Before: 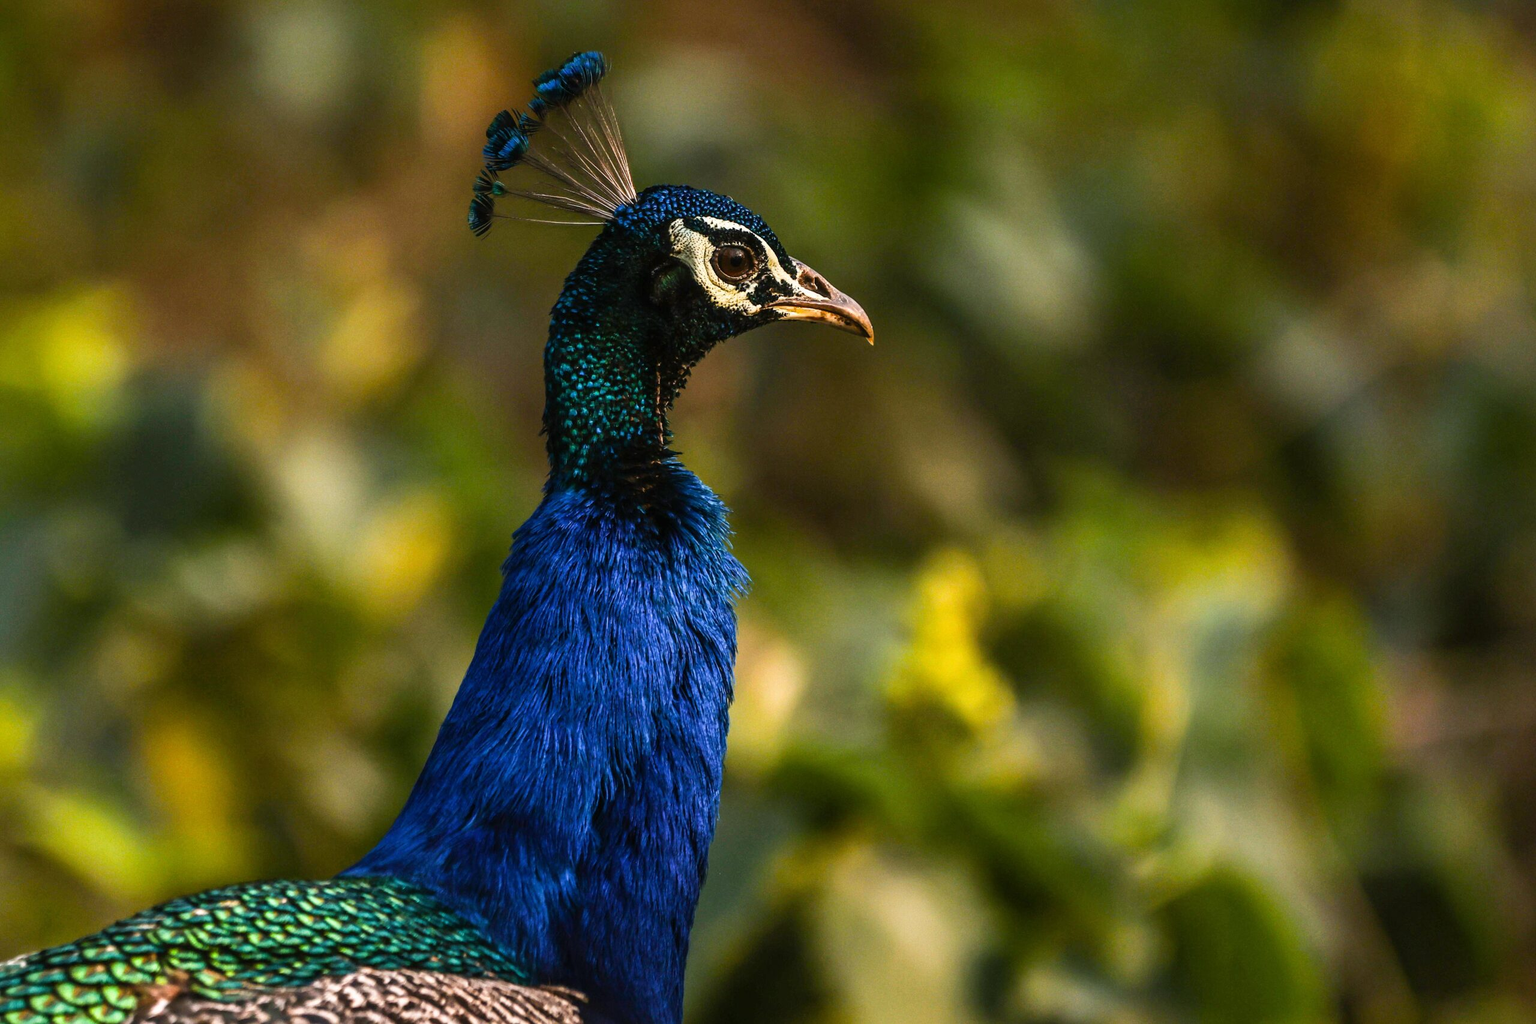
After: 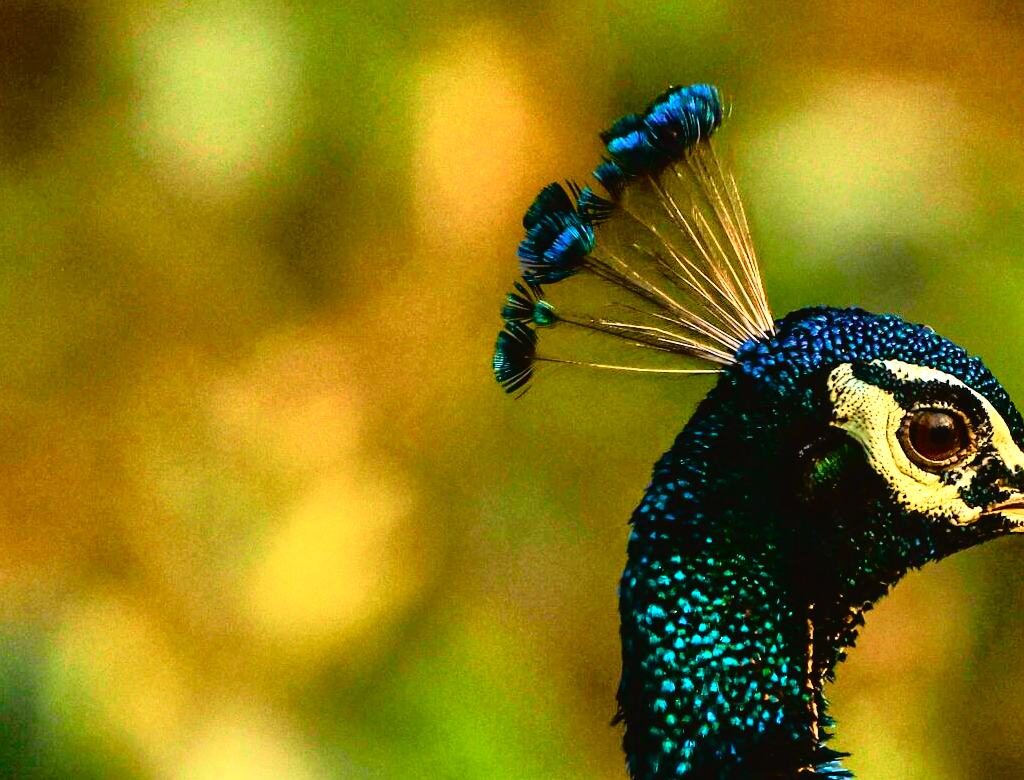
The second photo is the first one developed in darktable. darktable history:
color balance rgb: linear chroma grading › global chroma 8.732%, perceptual saturation grading › global saturation 9.732%, perceptual brilliance grading › global brilliance 15.529%, perceptual brilliance grading › shadows -34.66%, global vibrance 20%
crop and rotate: left 11.245%, top 0.068%, right 48.73%, bottom 54.21%
tone curve: curves: ch0 [(0, 0.022) (0.177, 0.086) (0.392, 0.438) (0.704, 0.844) (0.858, 0.938) (1, 0.981)]; ch1 [(0, 0) (0.402, 0.36) (0.476, 0.456) (0.498, 0.501) (0.518, 0.521) (0.58, 0.598) (0.619, 0.65) (0.692, 0.737) (1, 1)]; ch2 [(0, 0) (0.415, 0.438) (0.483, 0.499) (0.503, 0.507) (0.526, 0.537) (0.563, 0.624) (0.626, 0.714) (0.699, 0.753) (0.997, 0.858)], color space Lab, independent channels, preserve colors none
tone equalizer: -7 EV 0.151 EV, -6 EV 0.601 EV, -5 EV 1.12 EV, -4 EV 1.35 EV, -3 EV 1.15 EV, -2 EV 0.6 EV, -1 EV 0.157 EV
